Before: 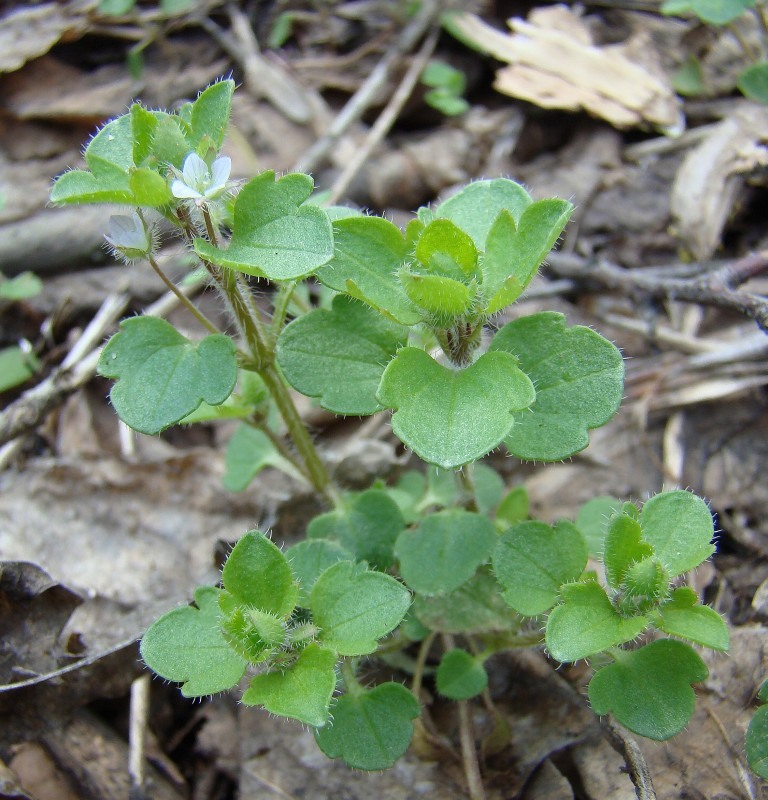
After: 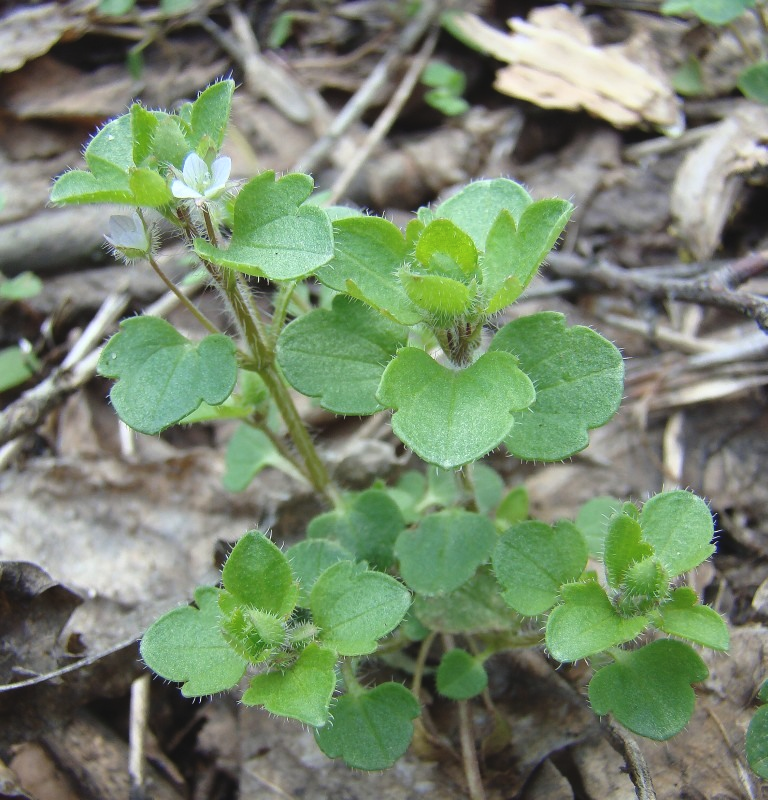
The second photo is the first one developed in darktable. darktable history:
exposure: black level correction -0.007, exposure 0.07 EV, compensate highlight preservation false
shadows and highlights: shadows -31.17, highlights 30.4
